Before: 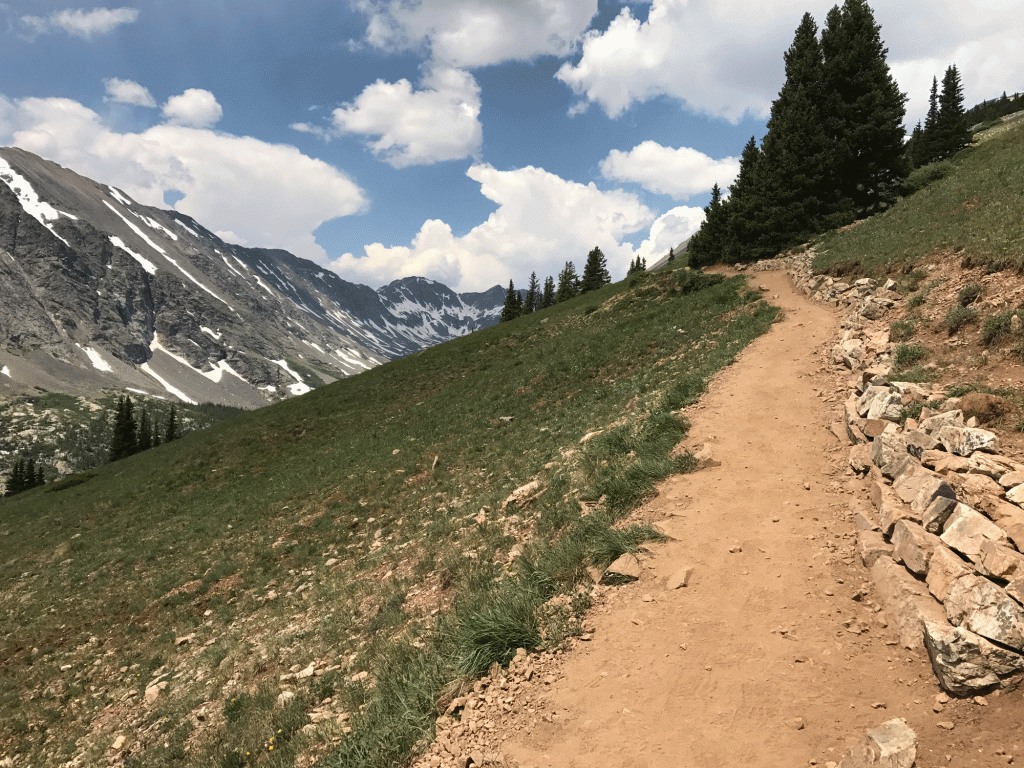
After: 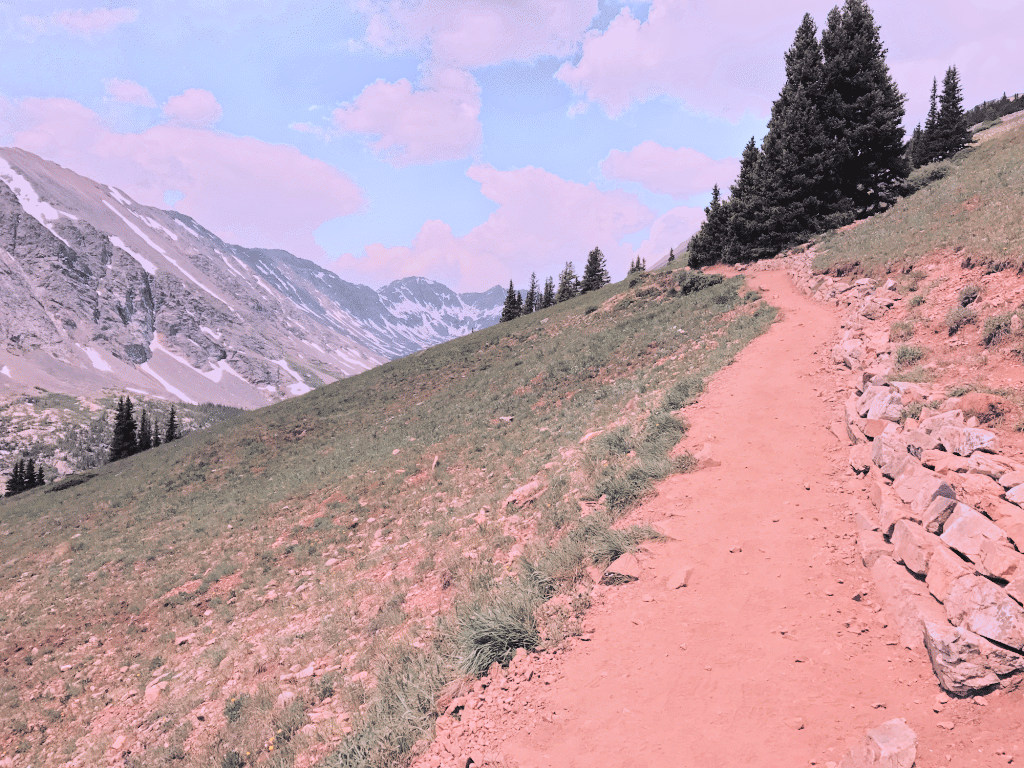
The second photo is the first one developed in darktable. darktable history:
contrast brightness saturation: brightness 1
tone equalizer: -8 EV -0.002 EV, -7 EV 0.005 EV, -6 EV -0.008 EV, -5 EV 0.007 EV, -4 EV -0.042 EV, -3 EV -0.233 EV, -2 EV -0.662 EV, -1 EV -0.983 EV, +0 EV -0.969 EV, smoothing diameter 2%, edges refinement/feathering 20, mask exposure compensation -1.57 EV, filter diffusion 5
color zones: curves: ch0 [(0, 0.466) (0.128, 0.466) (0.25, 0.5) (0.375, 0.456) (0.5, 0.5) (0.625, 0.5) (0.737, 0.652) (0.875, 0.5)]; ch1 [(0, 0.603) (0.125, 0.618) (0.261, 0.348) (0.372, 0.353) (0.497, 0.363) (0.611, 0.45) (0.731, 0.427) (0.875, 0.518) (0.998, 0.652)]; ch2 [(0, 0.559) (0.125, 0.451) (0.253, 0.564) (0.37, 0.578) (0.5, 0.466) (0.625, 0.471) (0.731, 0.471) (0.88, 0.485)]
filmic rgb: middle gray luminance 29%, black relative exposure -10.3 EV, white relative exposure 5.5 EV, threshold 6 EV, target black luminance 0%, hardness 3.95, latitude 2.04%, contrast 1.132, highlights saturation mix 5%, shadows ↔ highlights balance 15.11%, preserve chrominance no, color science v3 (2019), use custom middle-gray values true, iterations of high-quality reconstruction 0, enable highlight reconstruction true
color correction: highlights a* 15.46, highlights b* -20.56
